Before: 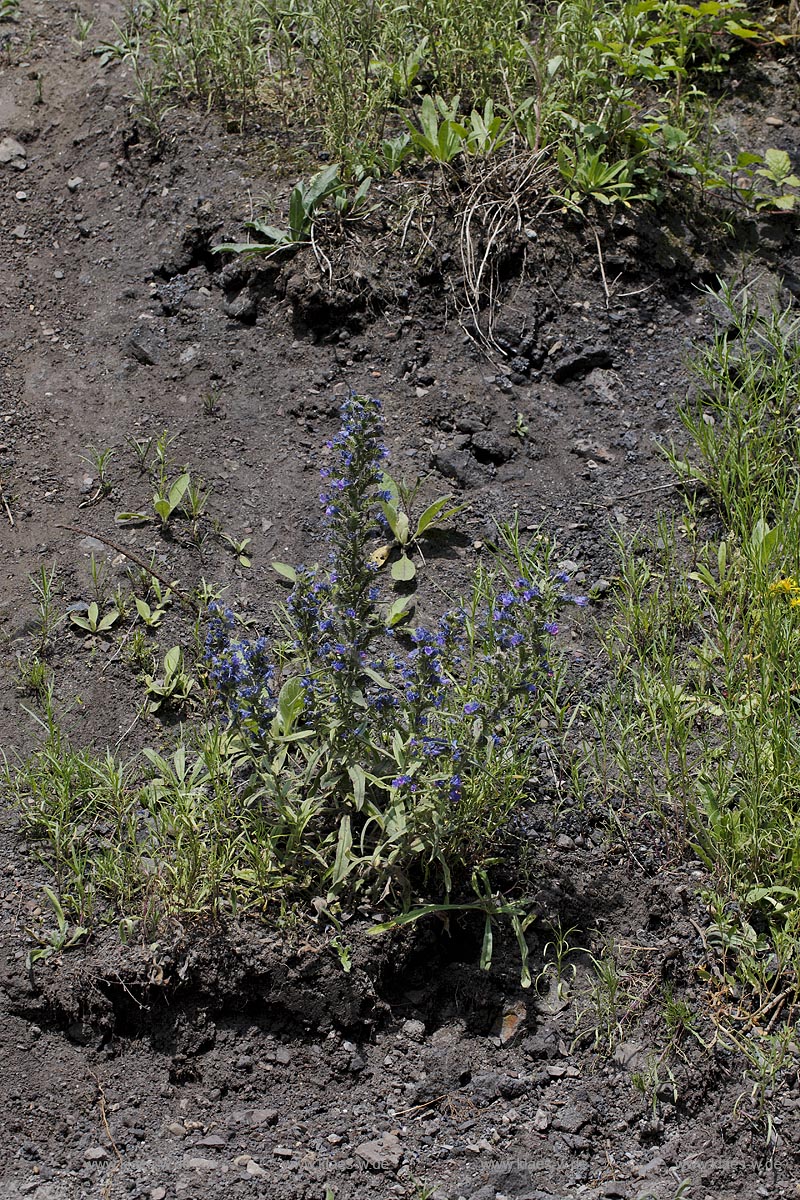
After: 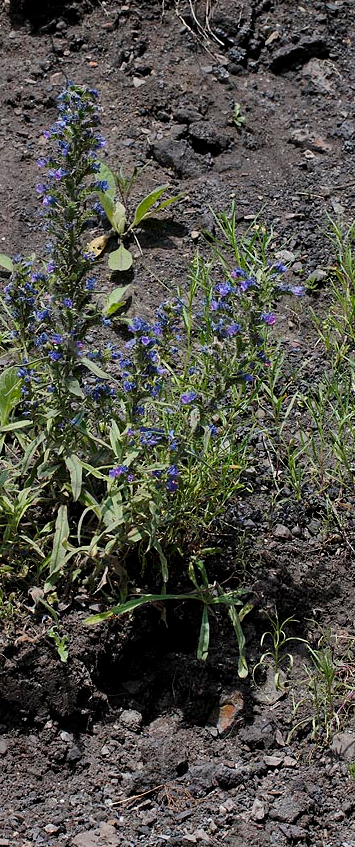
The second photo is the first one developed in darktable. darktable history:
crop: left 35.394%, top 25.912%, right 20.117%, bottom 3.43%
